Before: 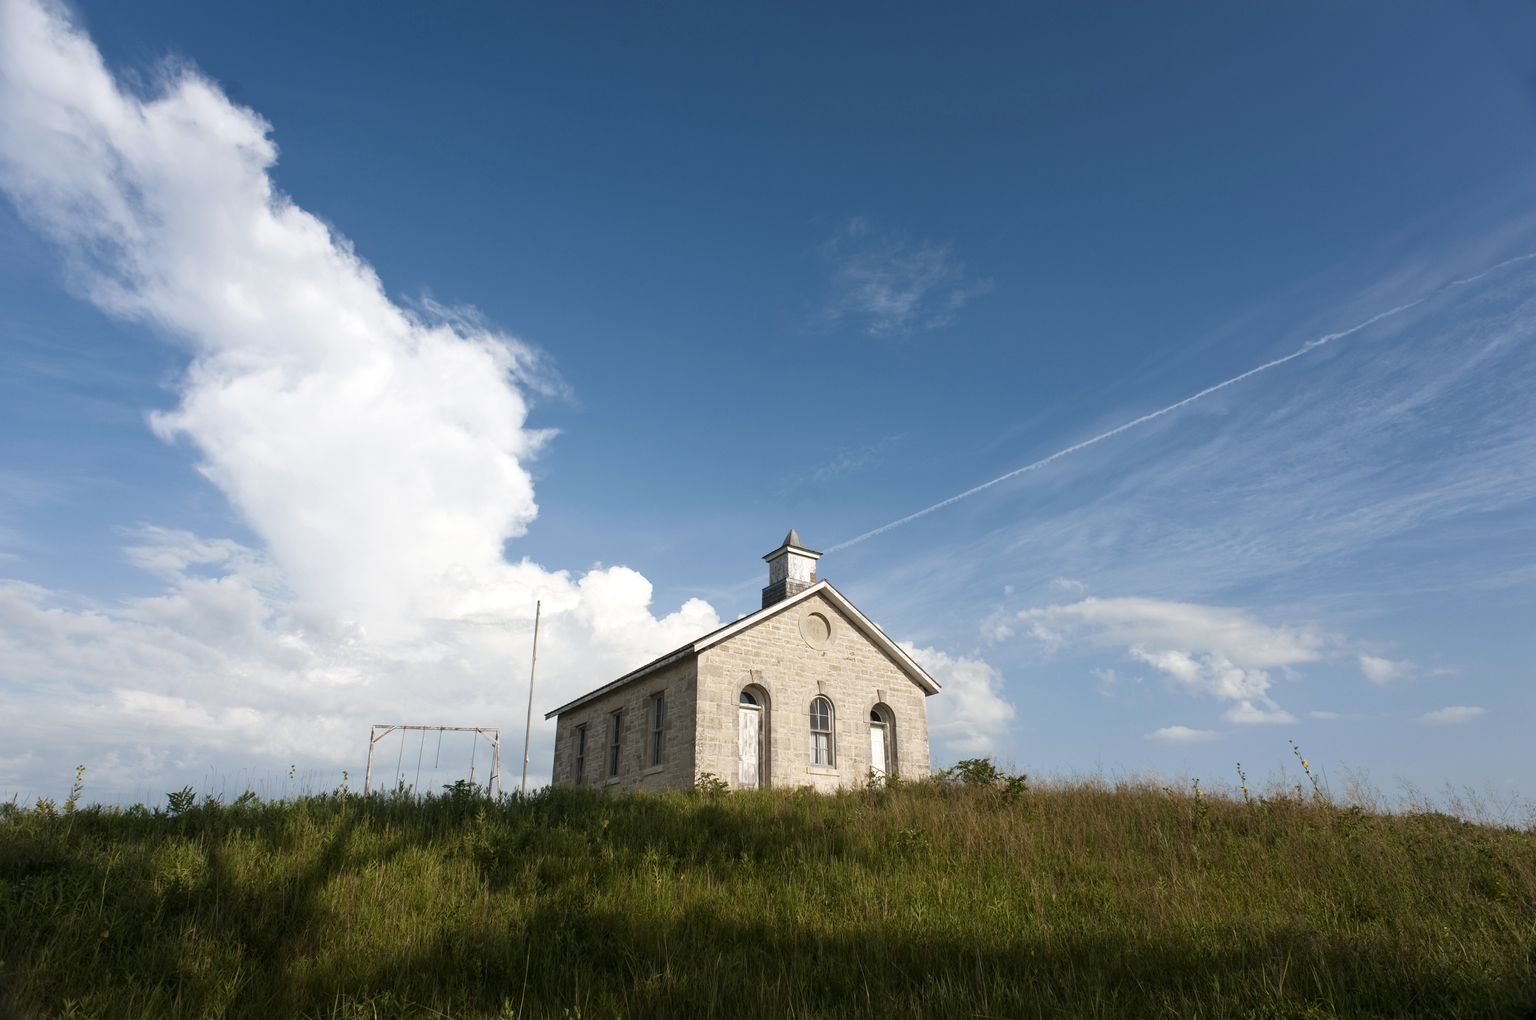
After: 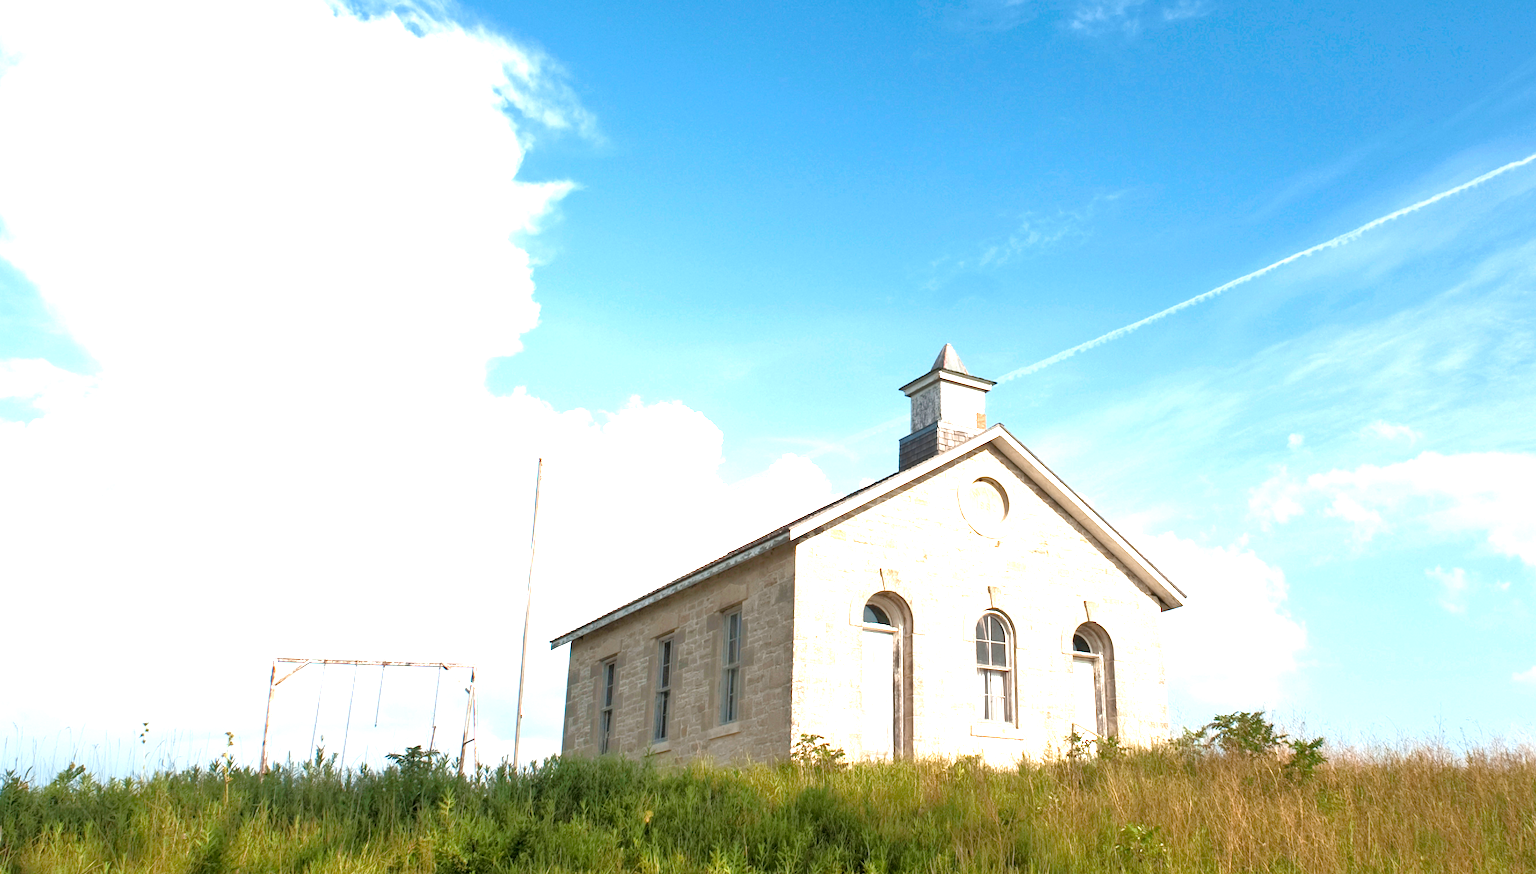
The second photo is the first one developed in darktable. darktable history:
tone equalizer: -7 EV 0.148 EV, -6 EV 0.64 EV, -5 EV 1.12 EV, -4 EV 1.3 EV, -3 EV 1.18 EV, -2 EV 0.6 EV, -1 EV 0.149 EV
exposure: black level correction 0, exposure 1.367 EV, compensate highlight preservation false
crop: left 13.19%, top 30.962%, right 24.53%, bottom 15.668%
